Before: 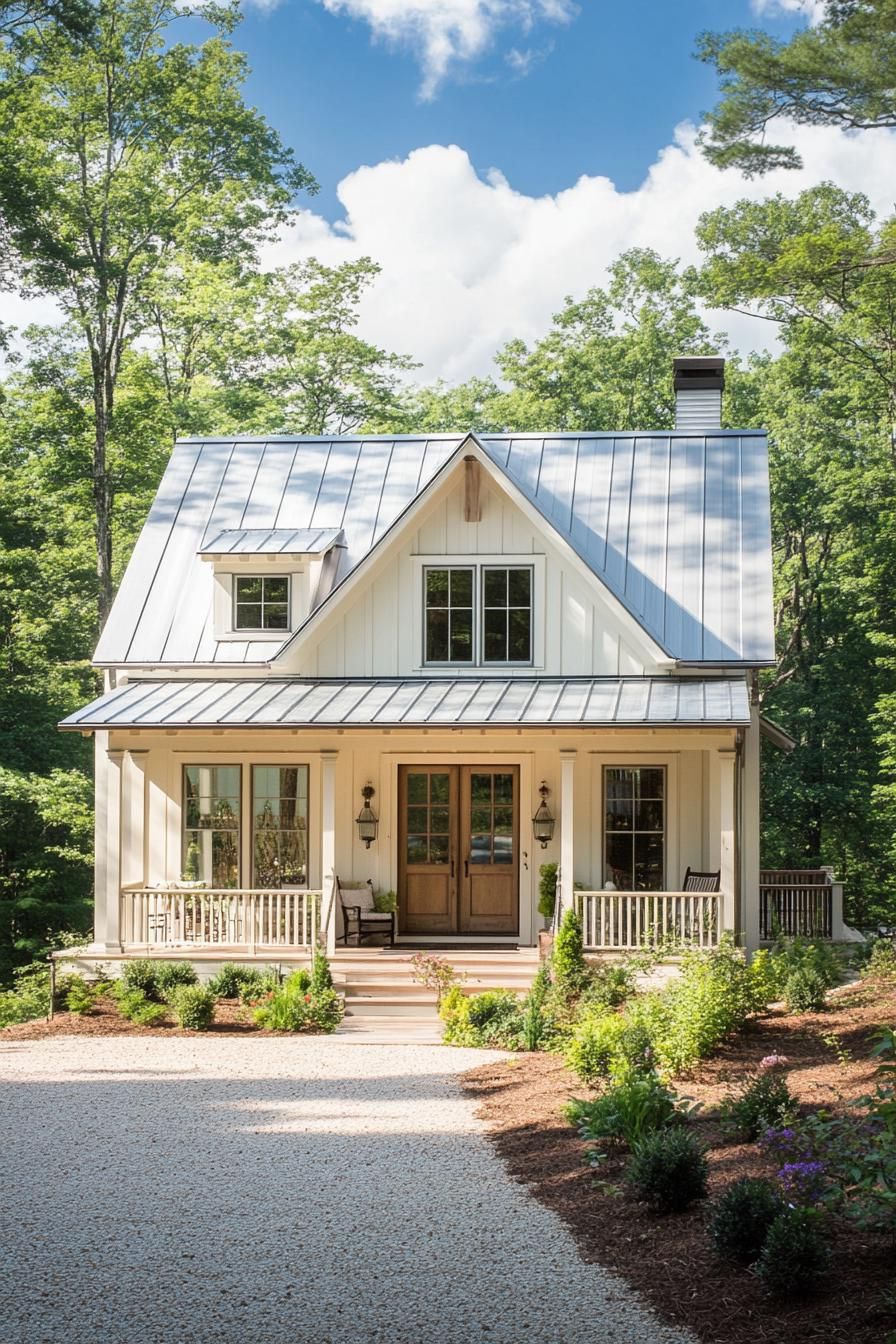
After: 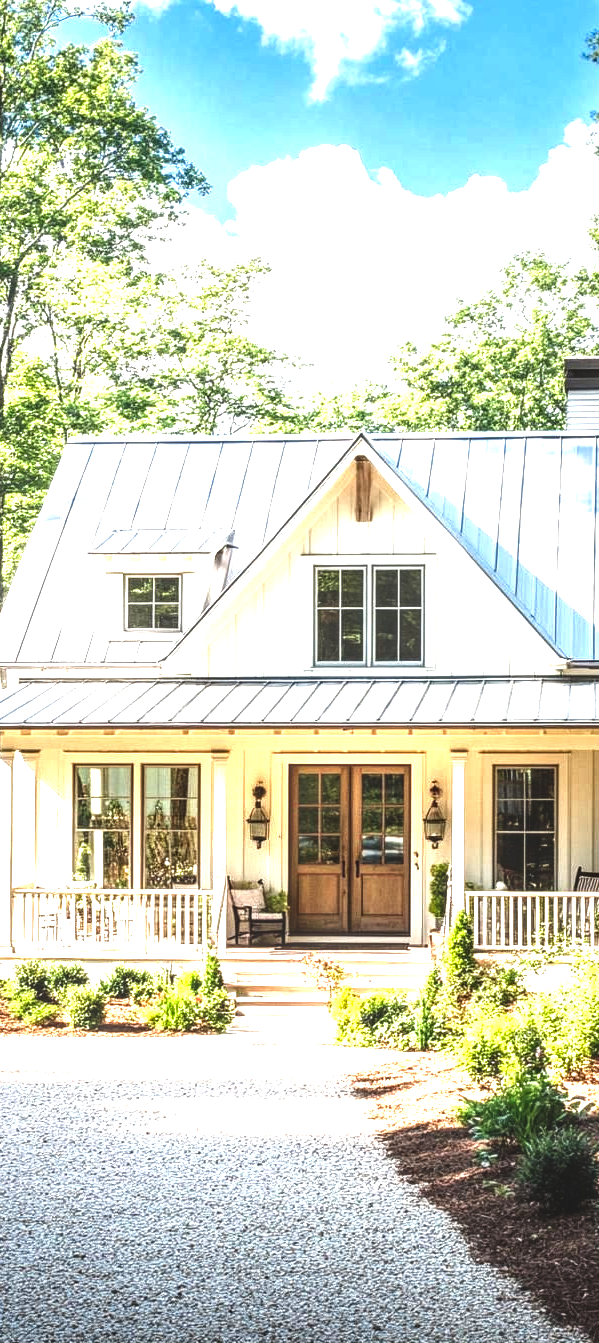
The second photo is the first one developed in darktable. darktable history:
crop and rotate: left 12.269%, right 20.794%
exposure: black level correction -0.023, exposure 1.393 EV, compensate highlight preservation false
local contrast: detail 160%
contrast brightness saturation: brightness -0.246, saturation 0.202
